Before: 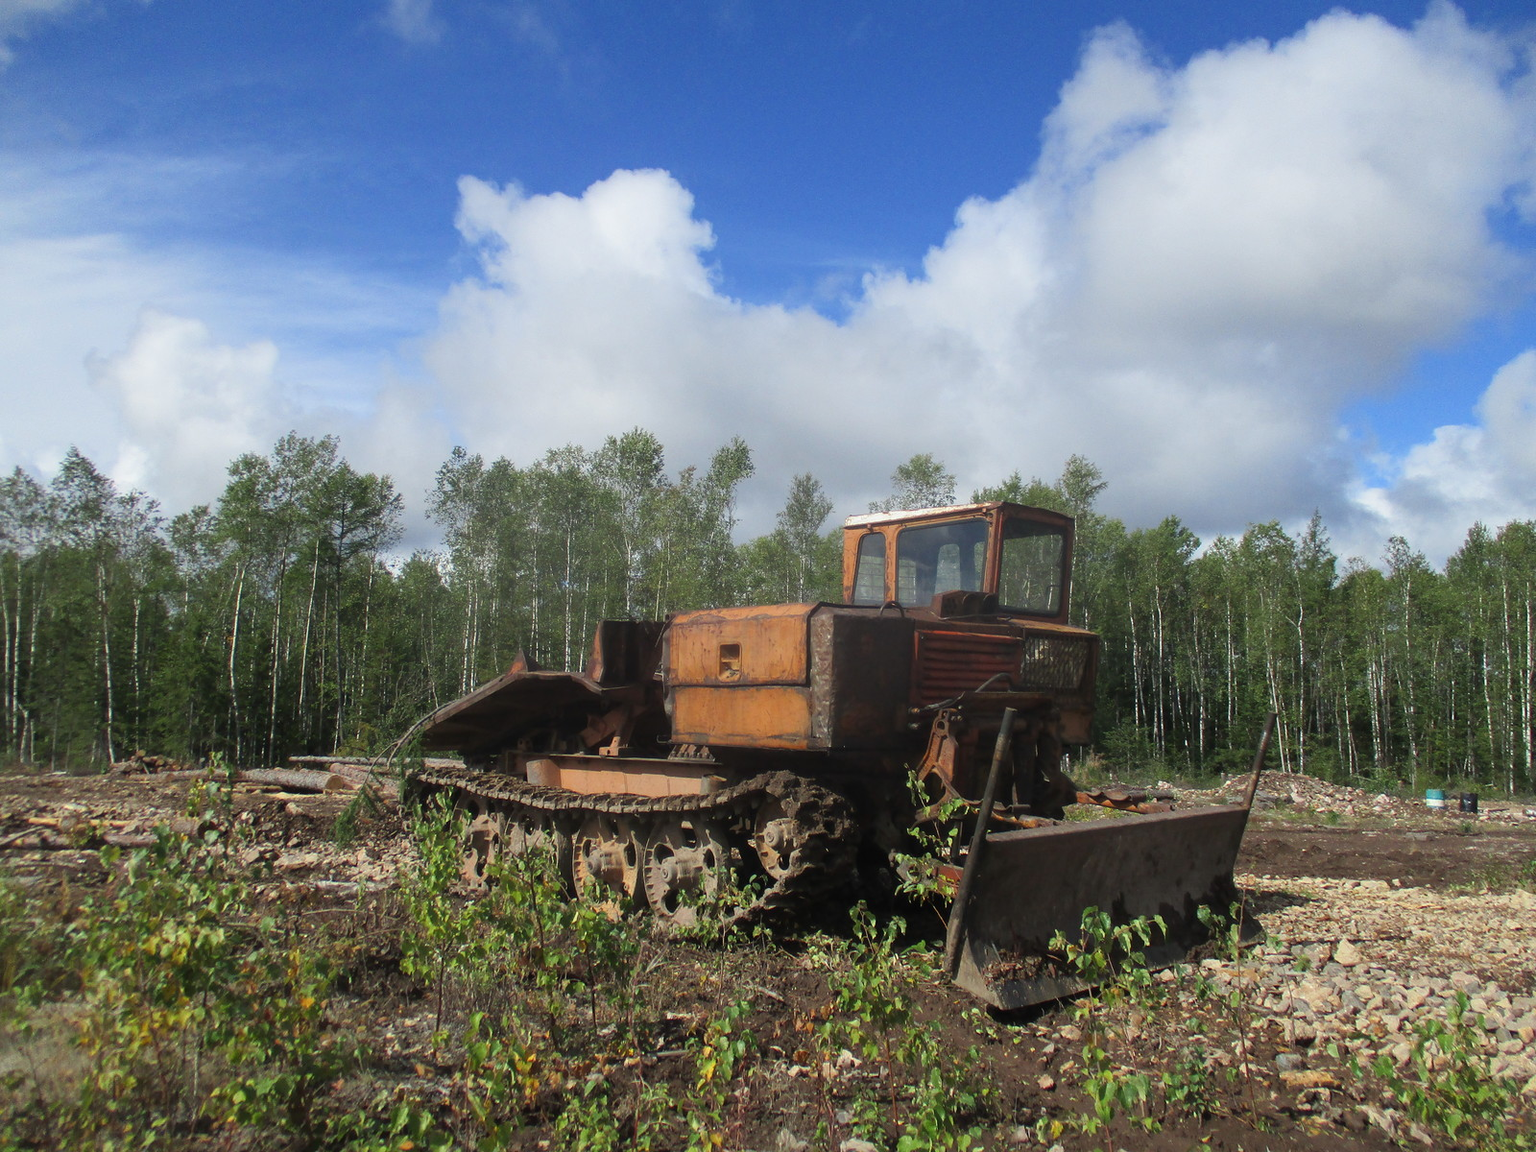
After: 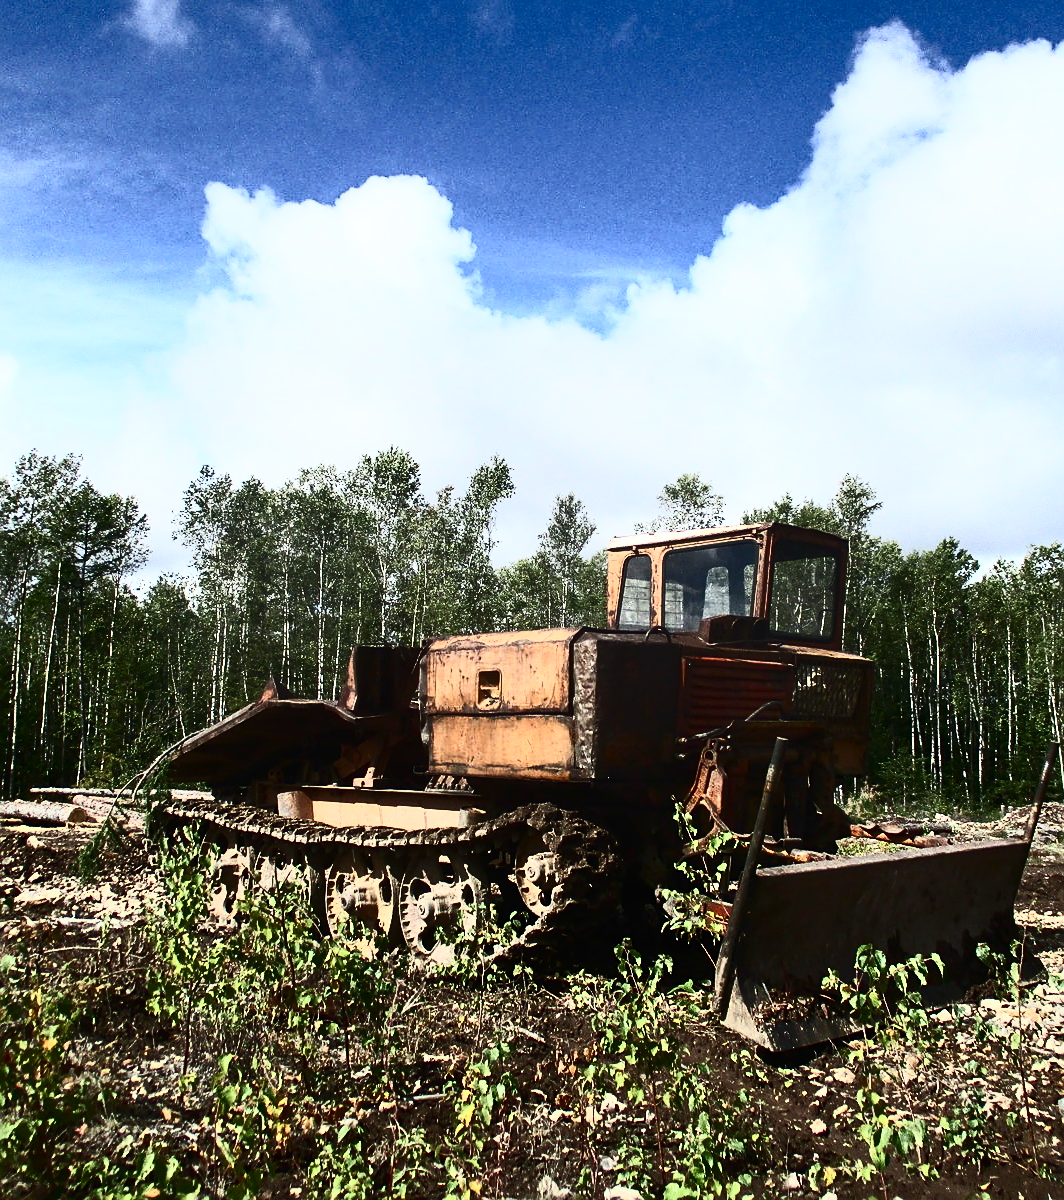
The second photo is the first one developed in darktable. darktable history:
crop: left 16.976%, right 16.469%
contrast brightness saturation: contrast 0.928, brightness 0.19
tone equalizer: on, module defaults
sharpen: amount 0.5
shadows and highlights: low approximation 0.01, soften with gaussian
